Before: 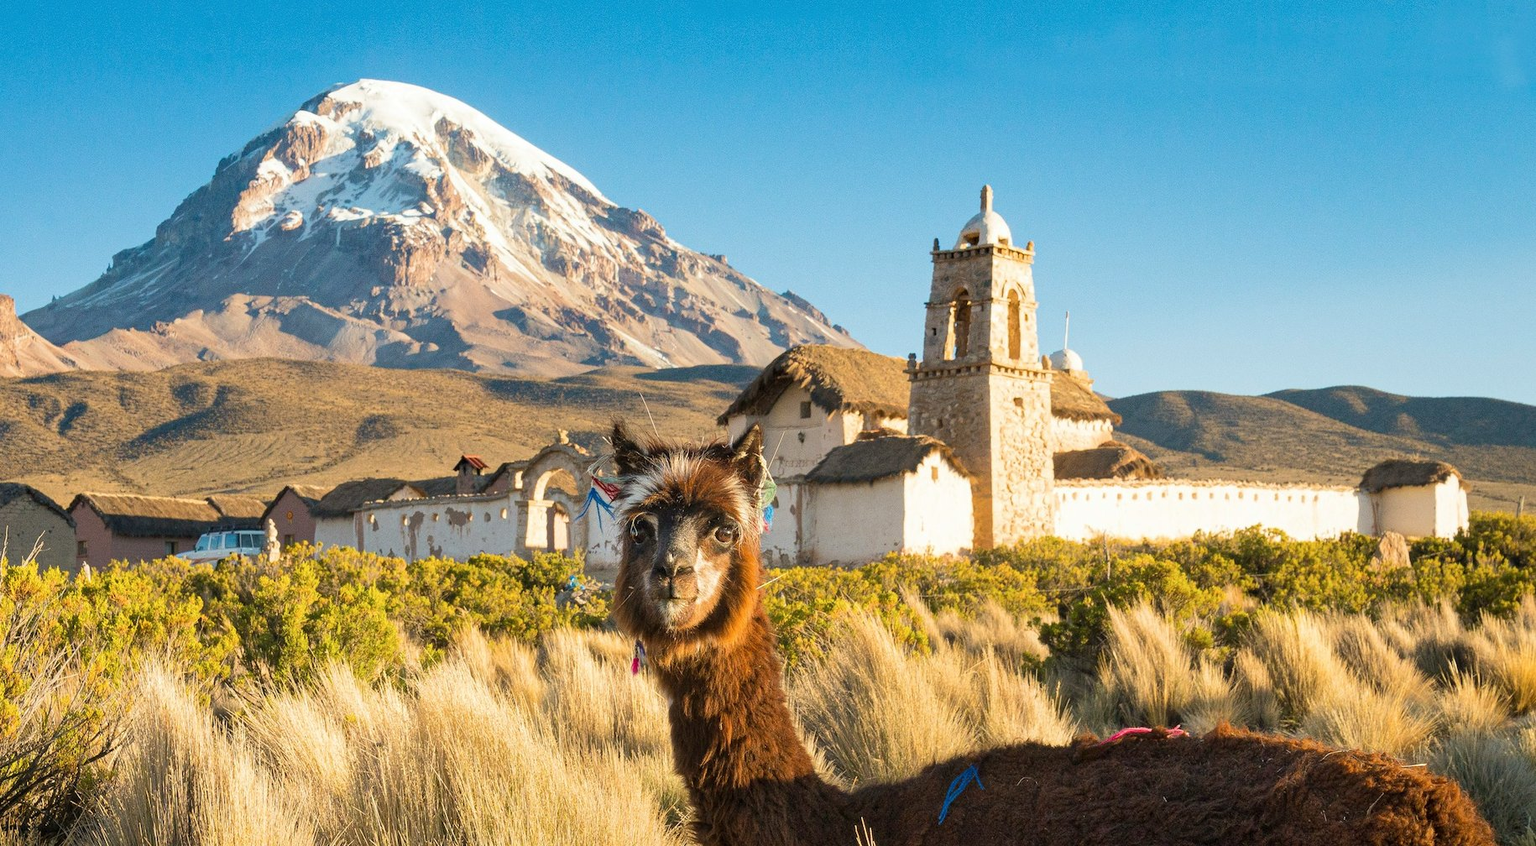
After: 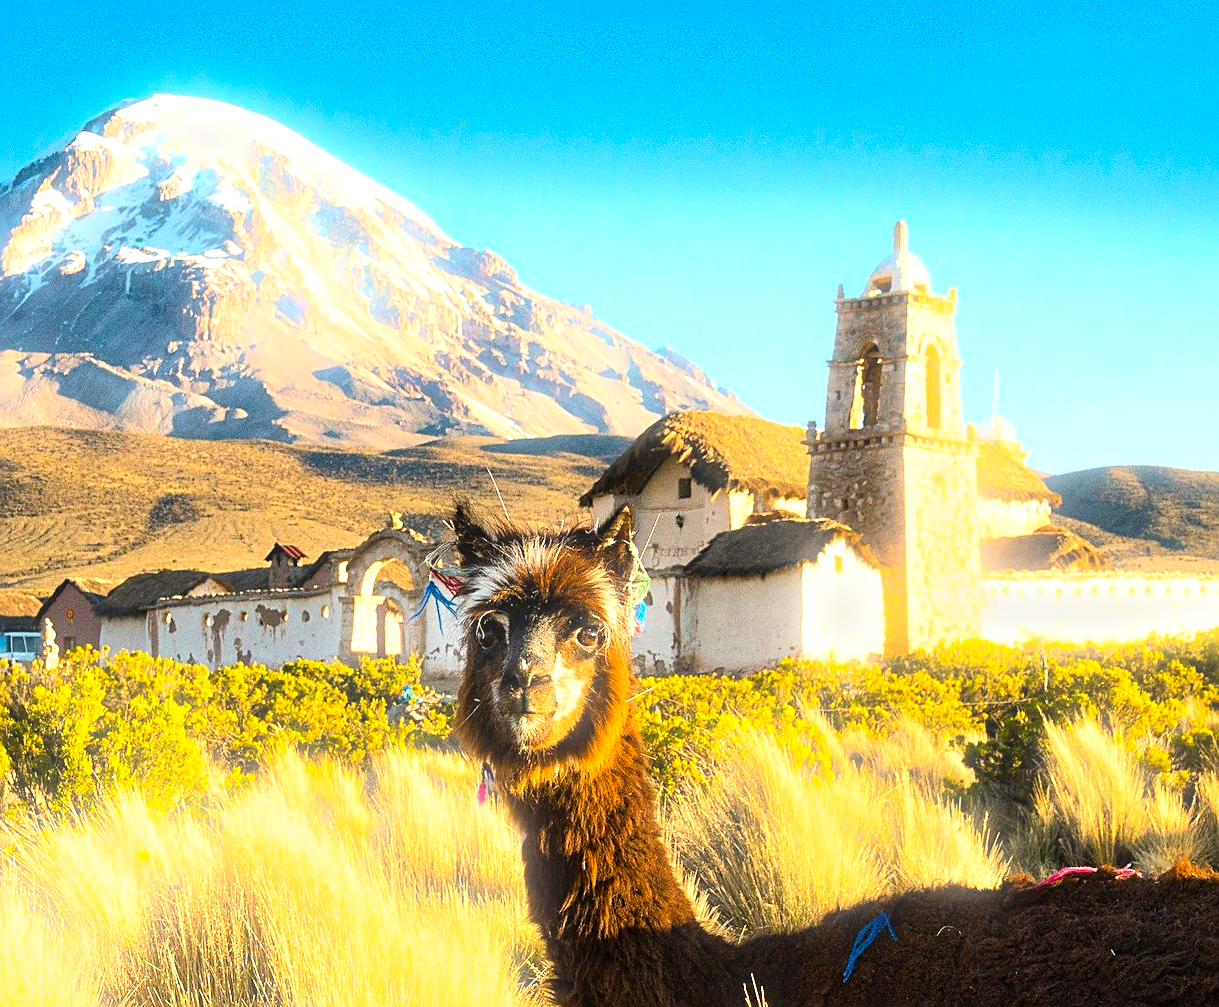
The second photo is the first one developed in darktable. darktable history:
shadows and highlights: shadows 12, white point adjustment 1.2, highlights -0.36, soften with gaussian
color balance rgb: perceptual saturation grading › global saturation 20%, global vibrance 20%
crop and rotate: left 15.055%, right 18.278%
white balance: emerald 1
tone equalizer: -8 EV -0.75 EV, -7 EV -0.7 EV, -6 EV -0.6 EV, -5 EV -0.4 EV, -3 EV 0.4 EV, -2 EV 0.6 EV, -1 EV 0.7 EV, +0 EV 0.75 EV, edges refinement/feathering 500, mask exposure compensation -1.57 EV, preserve details no
sharpen: on, module defaults
bloom: size 5%, threshold 95%, strength 15%
